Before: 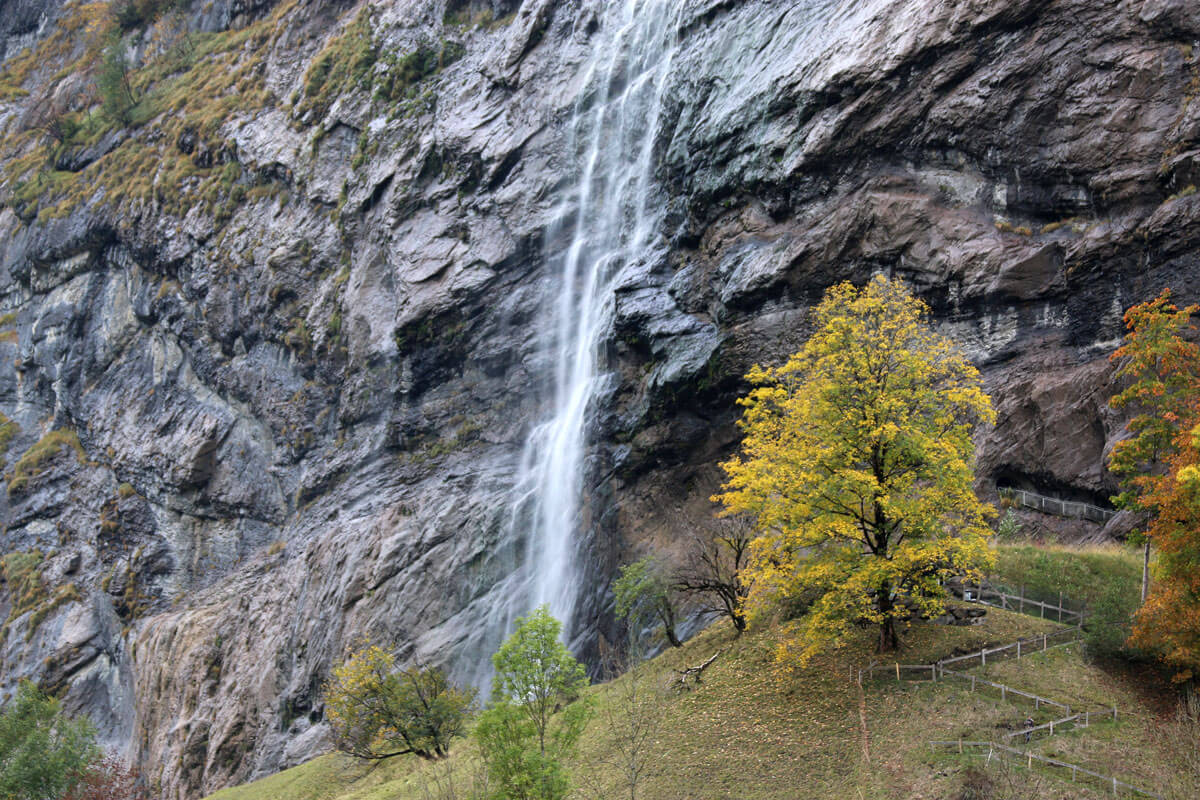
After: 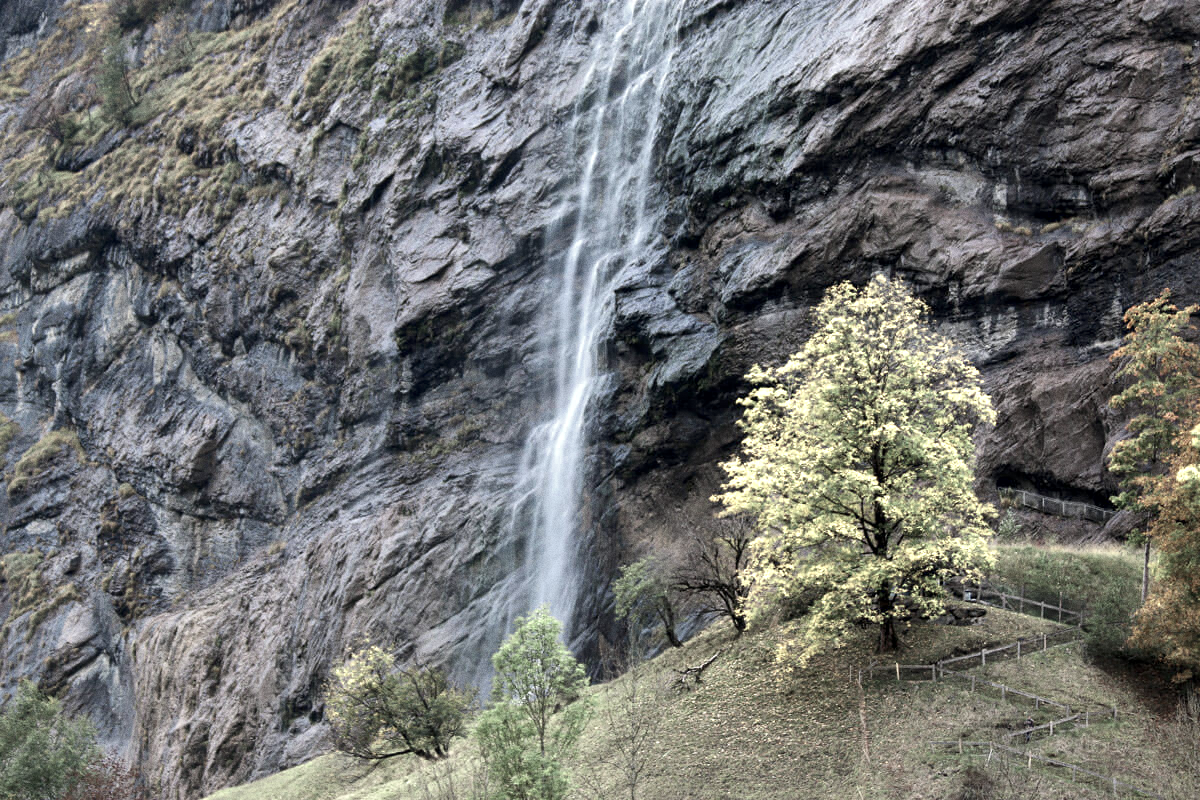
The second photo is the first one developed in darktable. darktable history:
local contrast: mode bilateral grid, contrast 20, coarseness 50, detail 130%, midtone range 0.2
color zones: curves: ch0 [(0.25, 0.667) (0.758, 0.368)]; ch1 [(0.215, 0.245) (0.761, 0.373)]; ch2 [(0.247, 0.554) (0.761, 0.436)]
grain: coarseness 0.09 ISO
